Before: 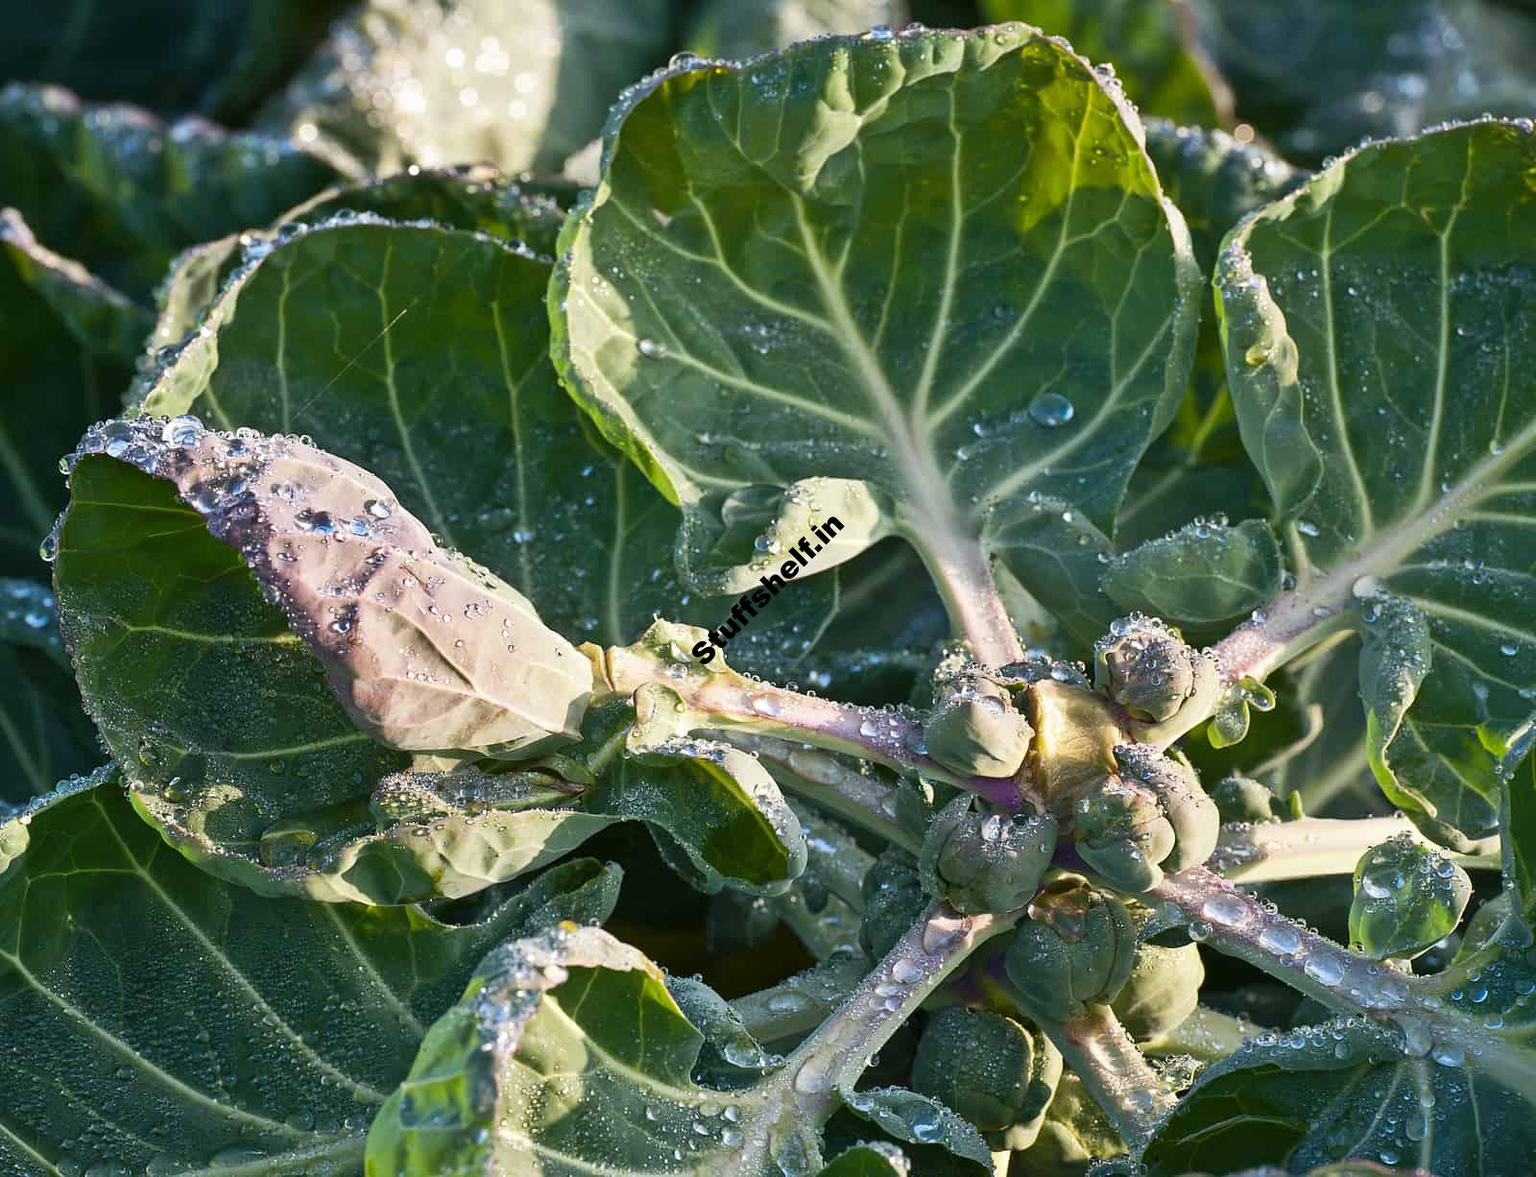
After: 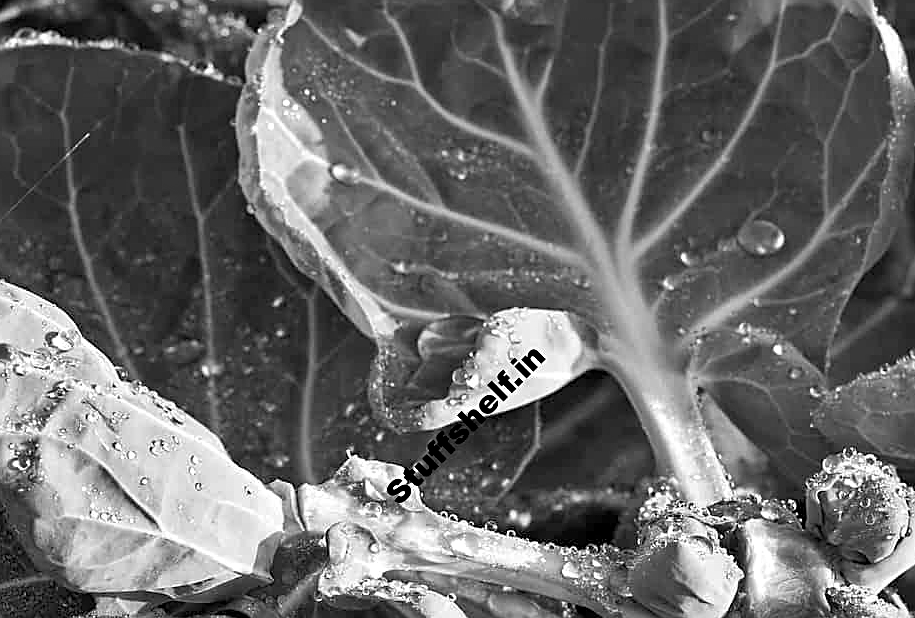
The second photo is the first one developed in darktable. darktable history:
exposure: black level correction 0.007, exposure 0.093 EV, compensate highlight preservation false
crop: left 20.932%, top 15.471%, right 21.848%, bottom 34.081%
sharpen: on, module defaults
shadows and highlights: shadows 25, highlights -25
contrast equalizer: octaves 7, y [[0.6 ×6], [0.55 ×6], [0 ×6], [0 ×6], [0 ×6]], mix 0.15
color calibration: output gray [0.25, 0.35, 0.4, 0], x 0.383, y 0.372, temperature 3905.17 K
